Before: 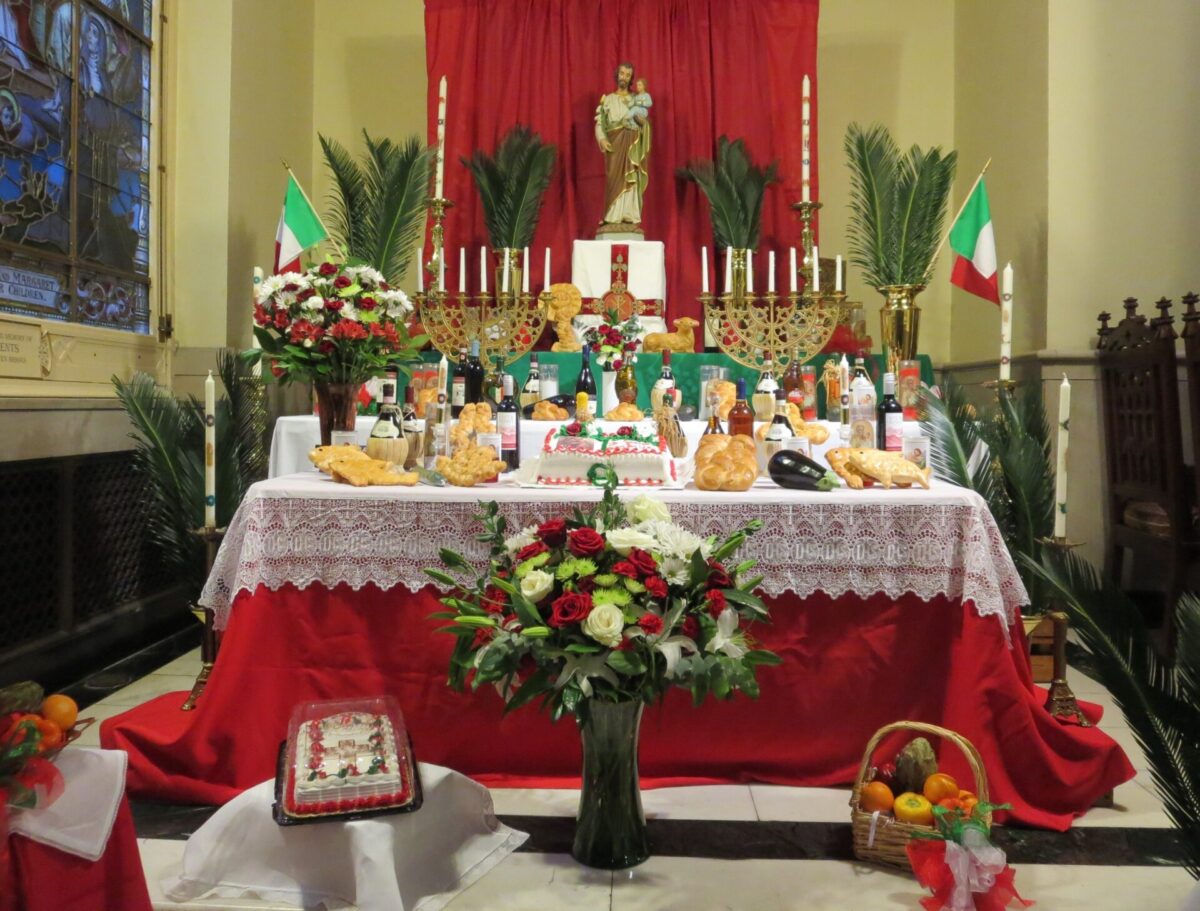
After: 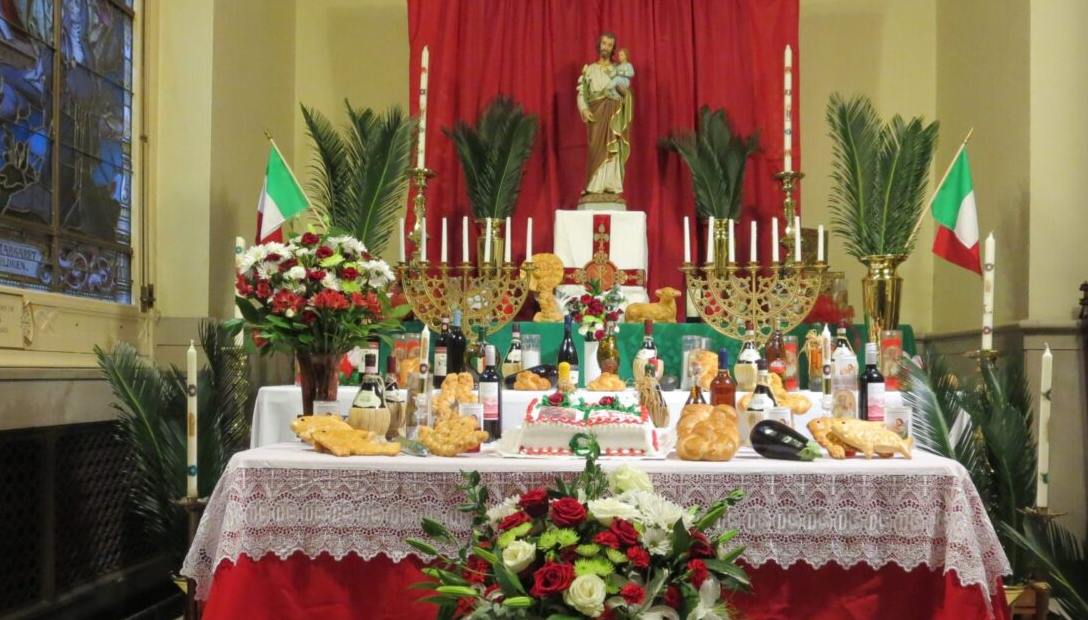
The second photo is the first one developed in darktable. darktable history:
crop: left 1.581%, top 3.371%, right 7.673%, bottom 28.483%
